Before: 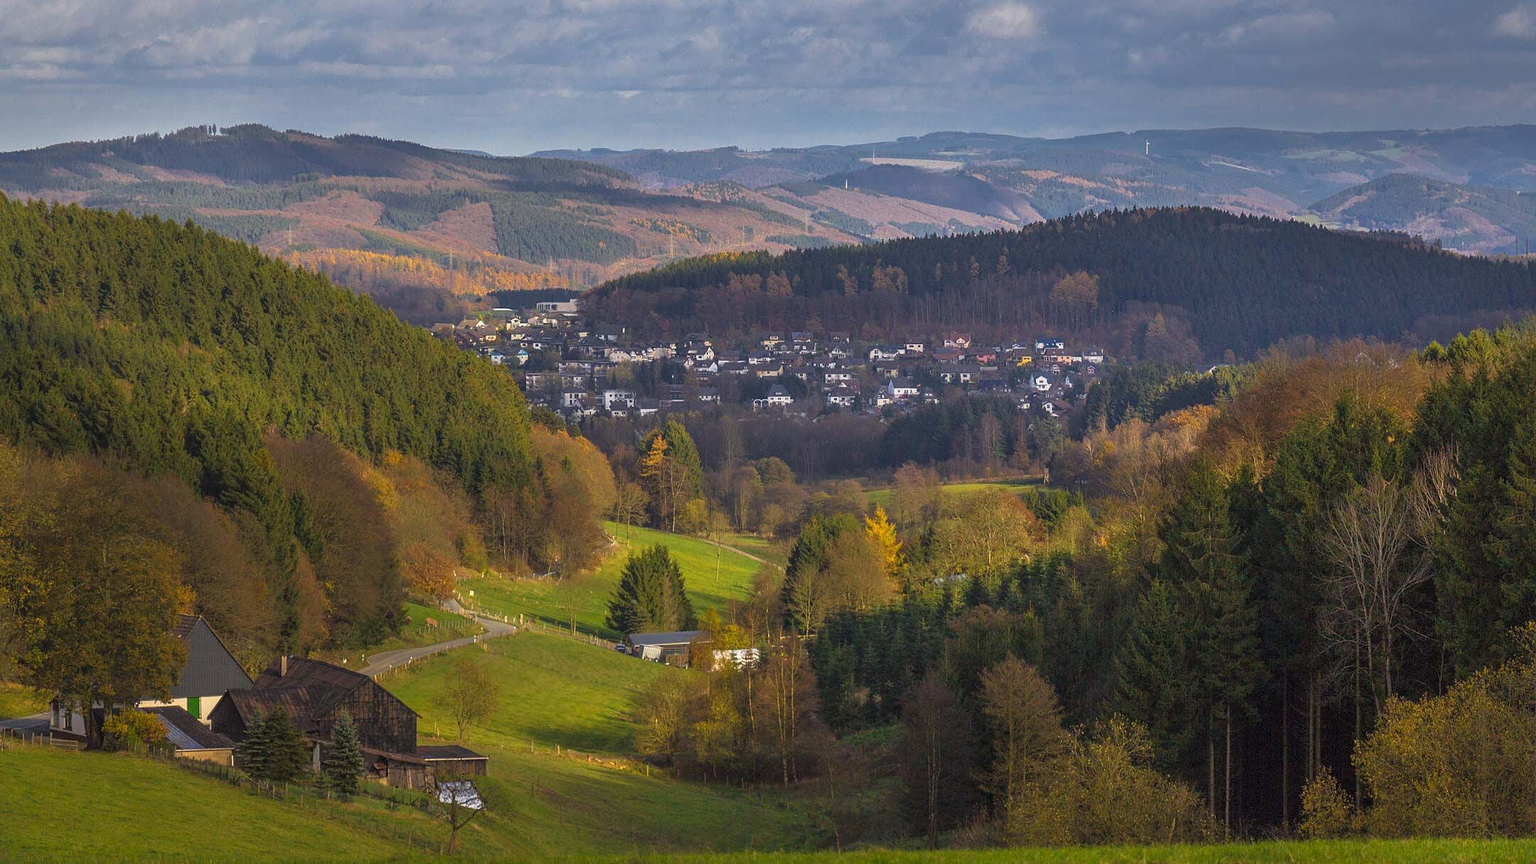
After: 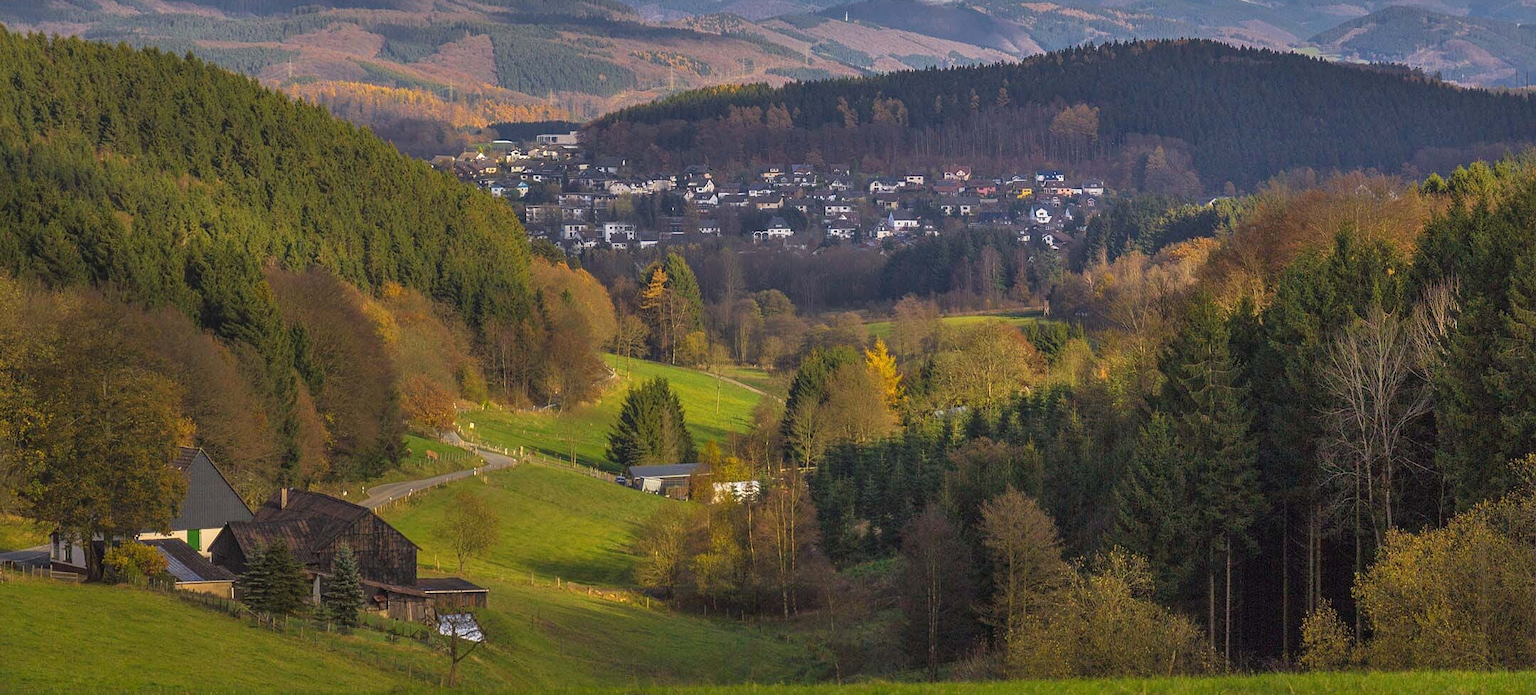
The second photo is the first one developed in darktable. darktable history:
tone equalizer: -8 EV 0.067 EV
crop and rotate: top 19.466%
shadows and highlights: shadows 36.25, highlights -28.05, soften with gaussian
